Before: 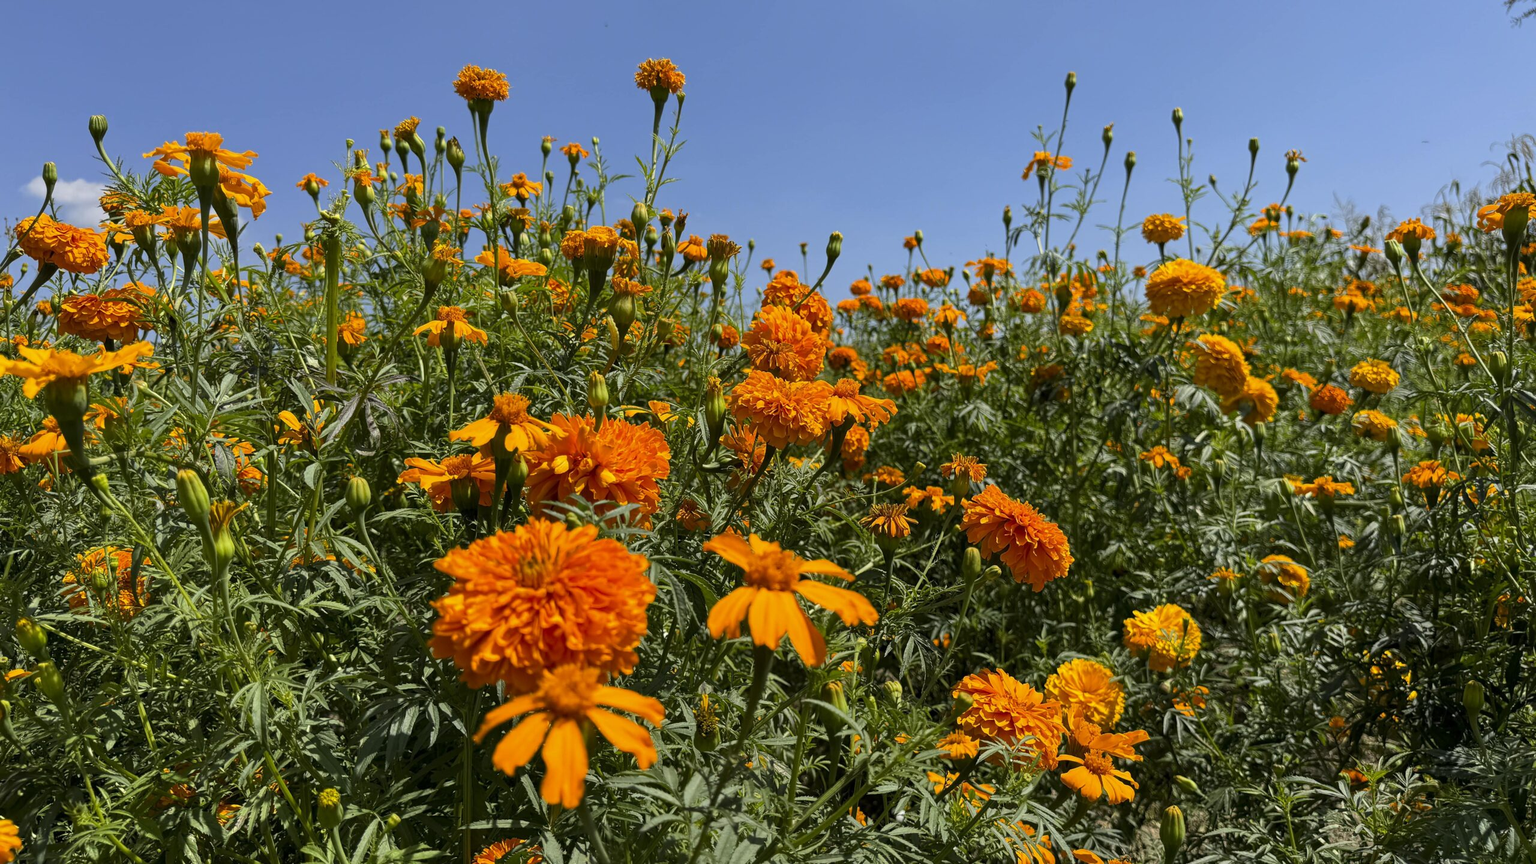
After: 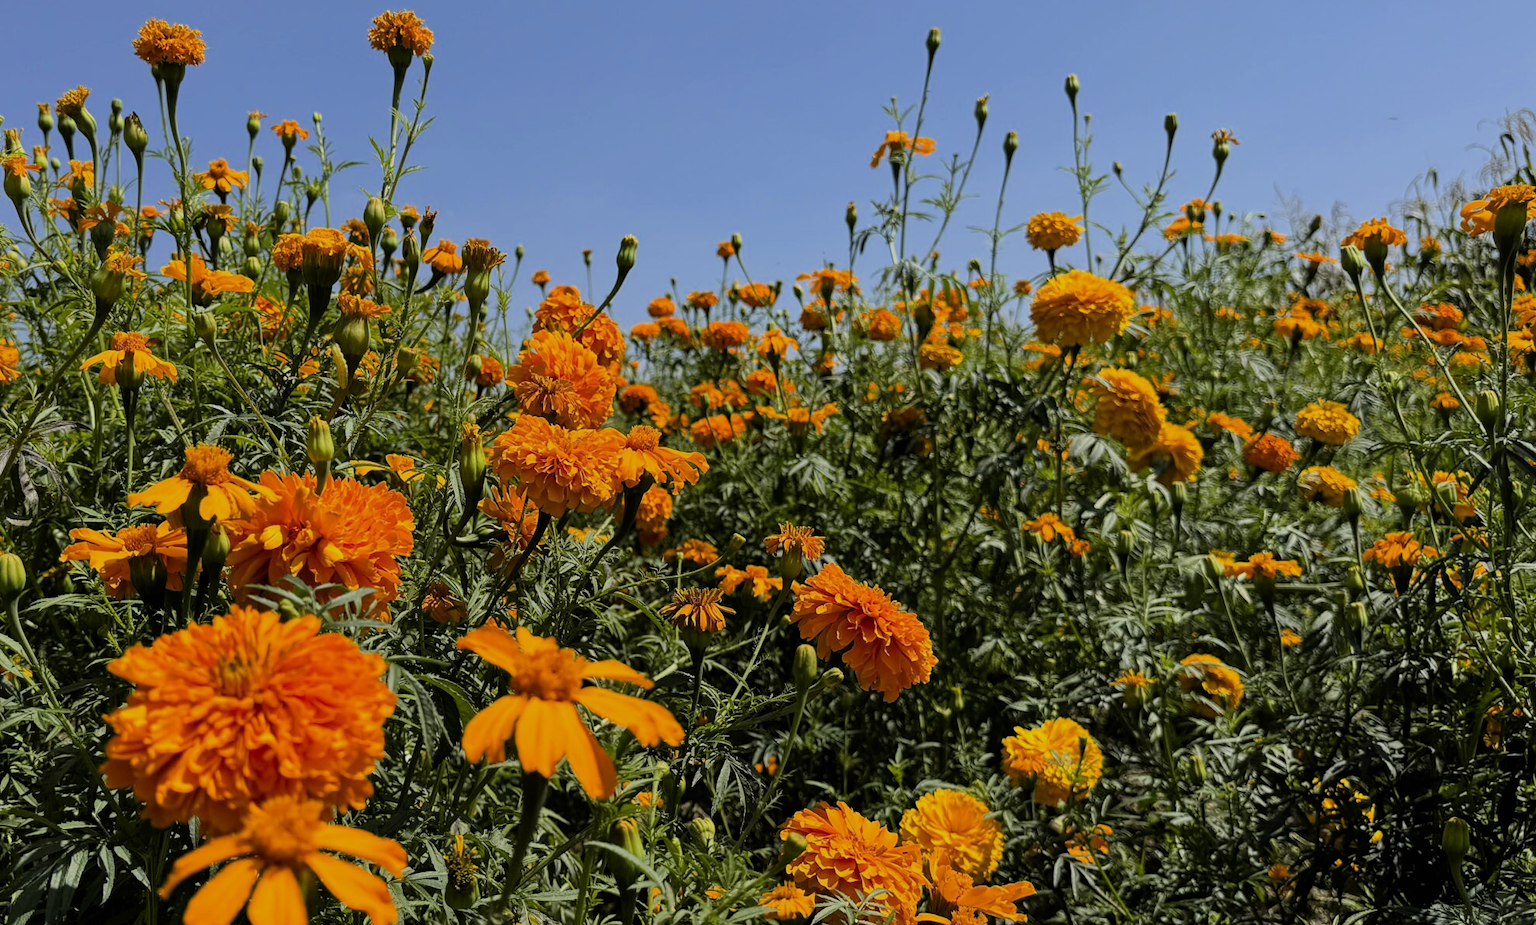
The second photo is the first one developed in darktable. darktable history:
crop: left 22.889%, top 5.89%, bottom 11.522%
filmic rgb: black relative exposure -7.65 EV, white relative exposure 4.56 EV, hardness 3.61, contrast 1.058, color science v6 (2022)
